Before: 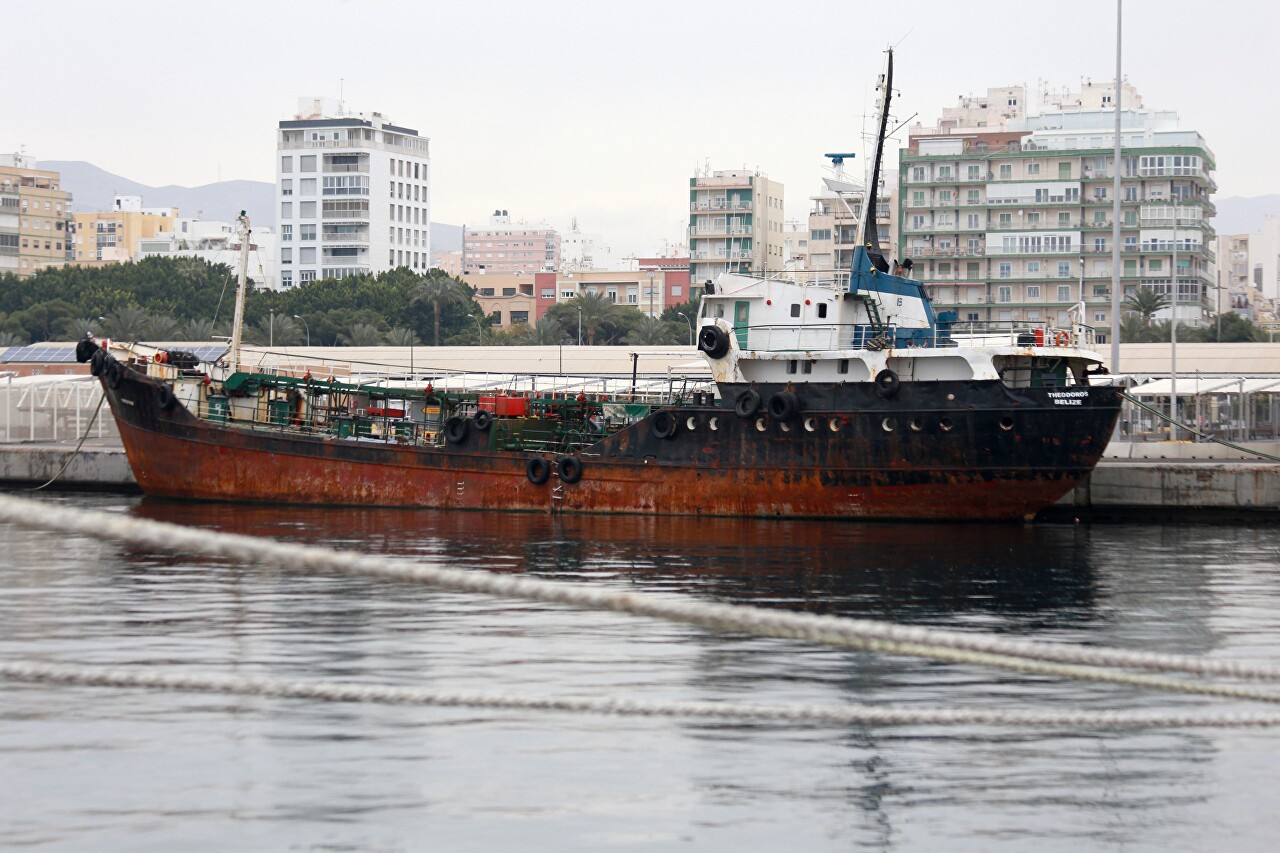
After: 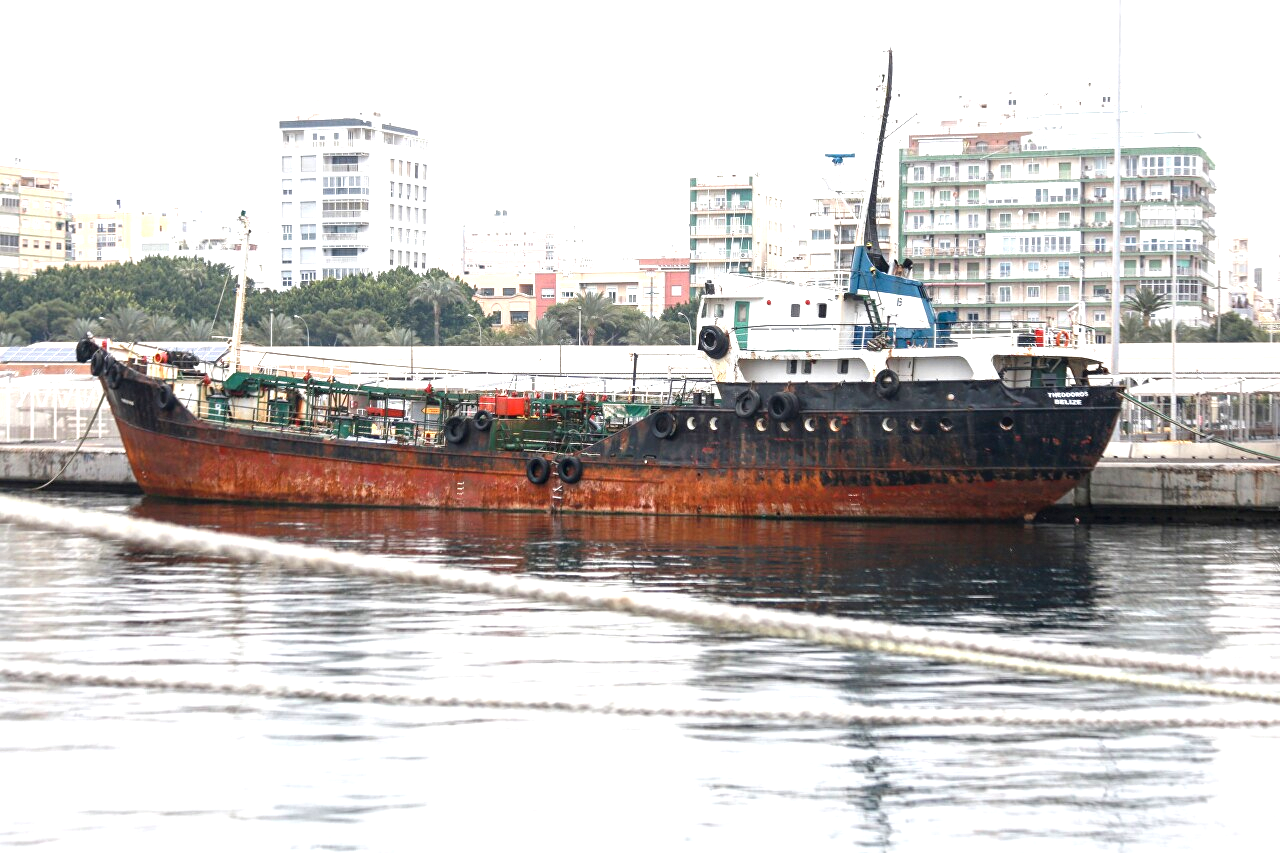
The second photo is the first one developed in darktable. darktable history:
local contrast: on, module defaults
exposure: black level correction 0, exposure 1.1 EV, compensate highlight preservation false
